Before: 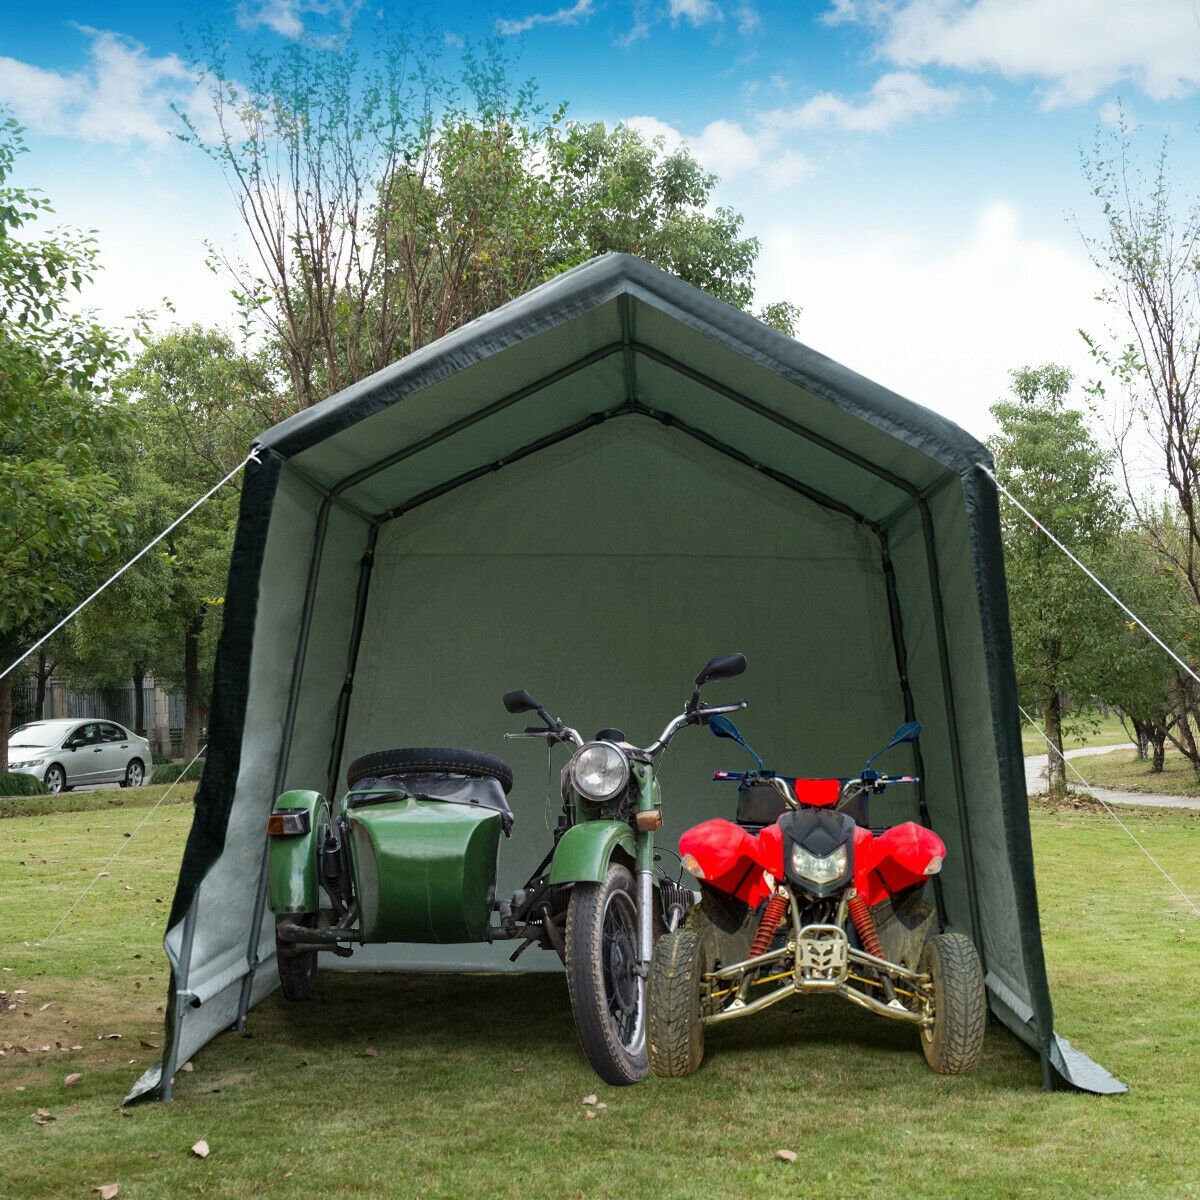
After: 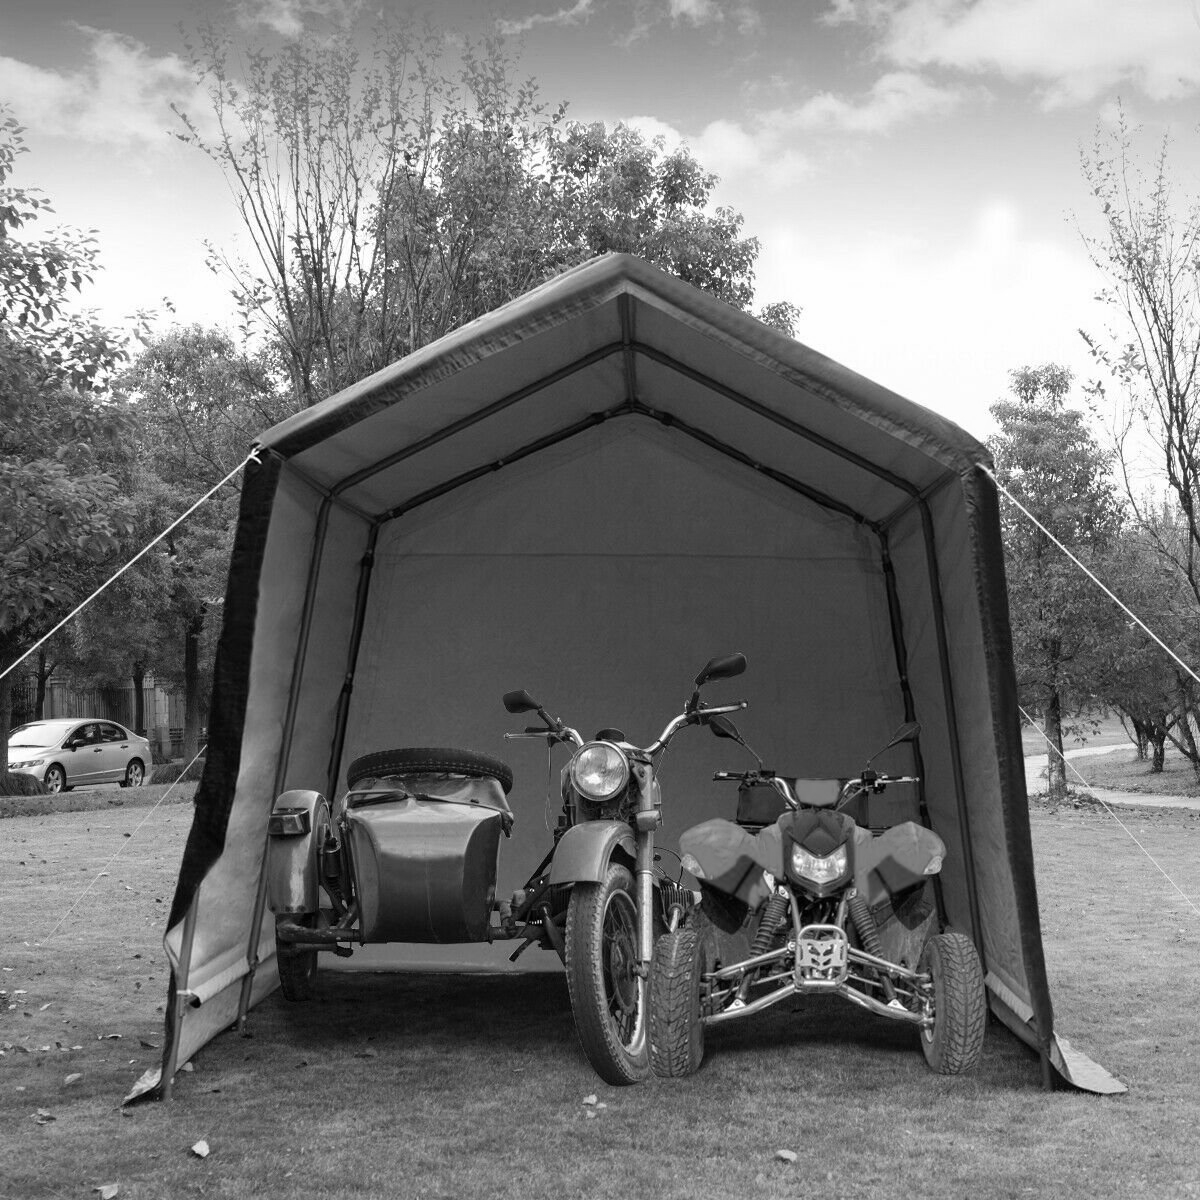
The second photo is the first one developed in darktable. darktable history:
tone equalizer: on, module defaults
exposure: black level correction 0, compensate exposure bias true, compensate highlight preservation false
monochrome: a 16.01, b -2.65, highlights 0.52
